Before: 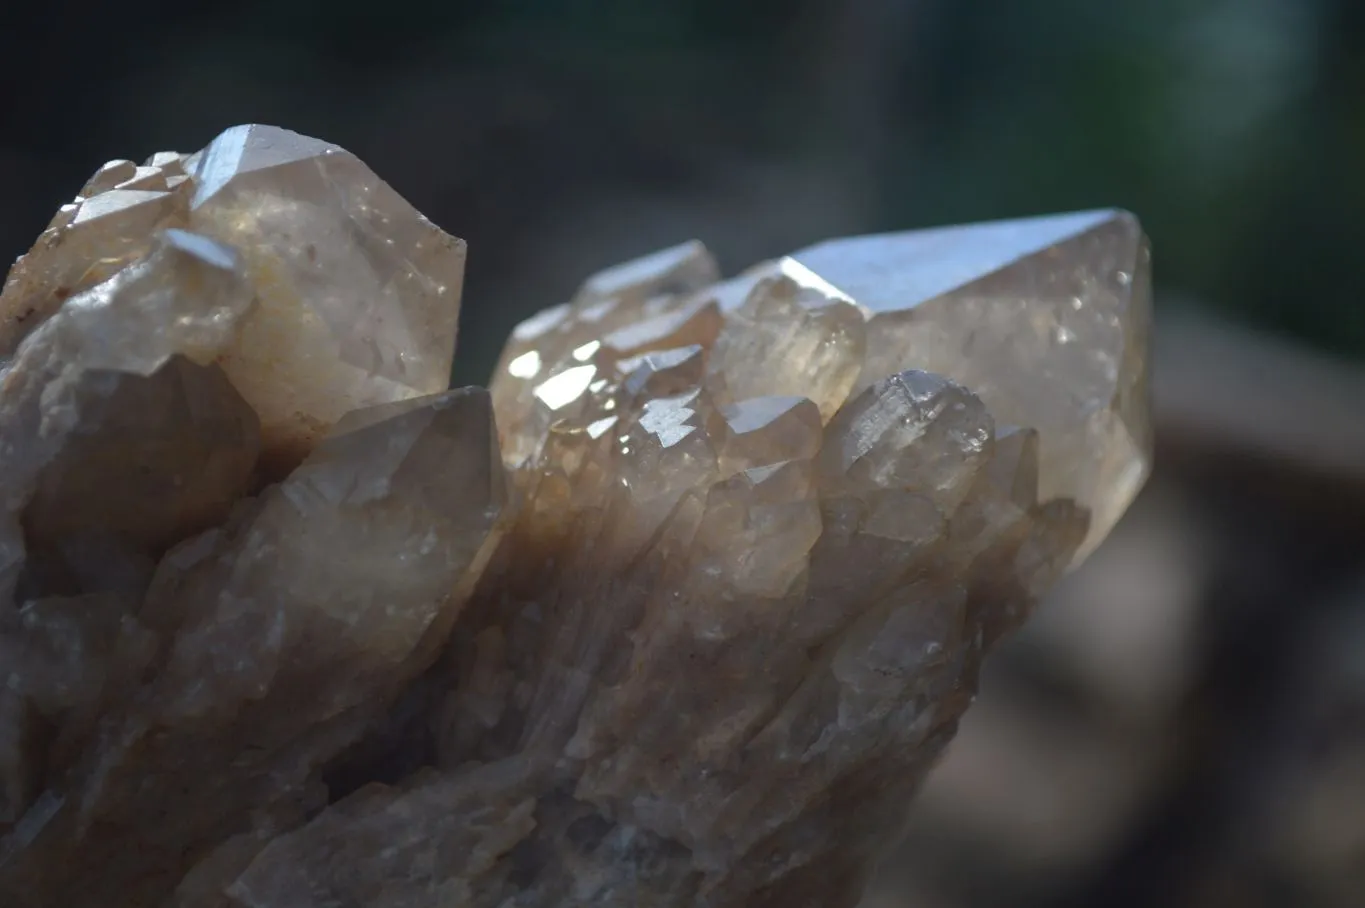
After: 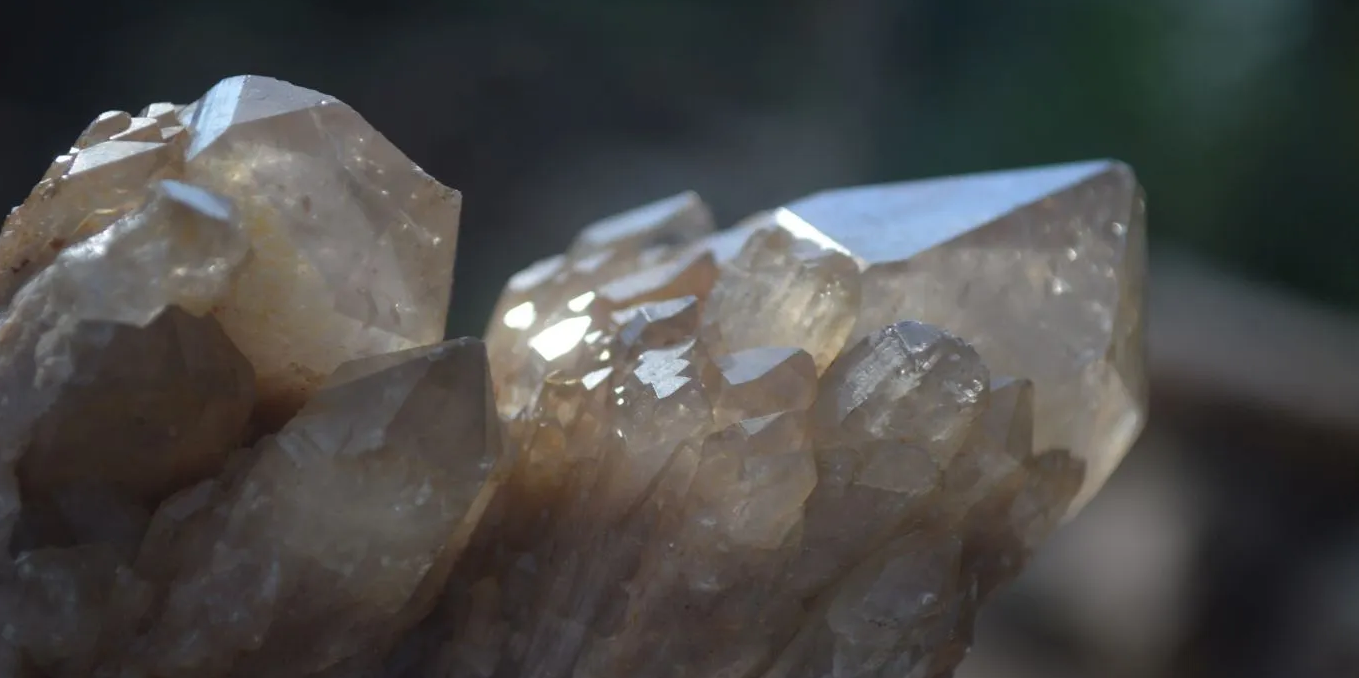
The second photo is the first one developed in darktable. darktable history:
bloom: size 3%, threshold 100%, strength 0%
crop: left 0.387%, top 5.469%, bottom 19.809%
